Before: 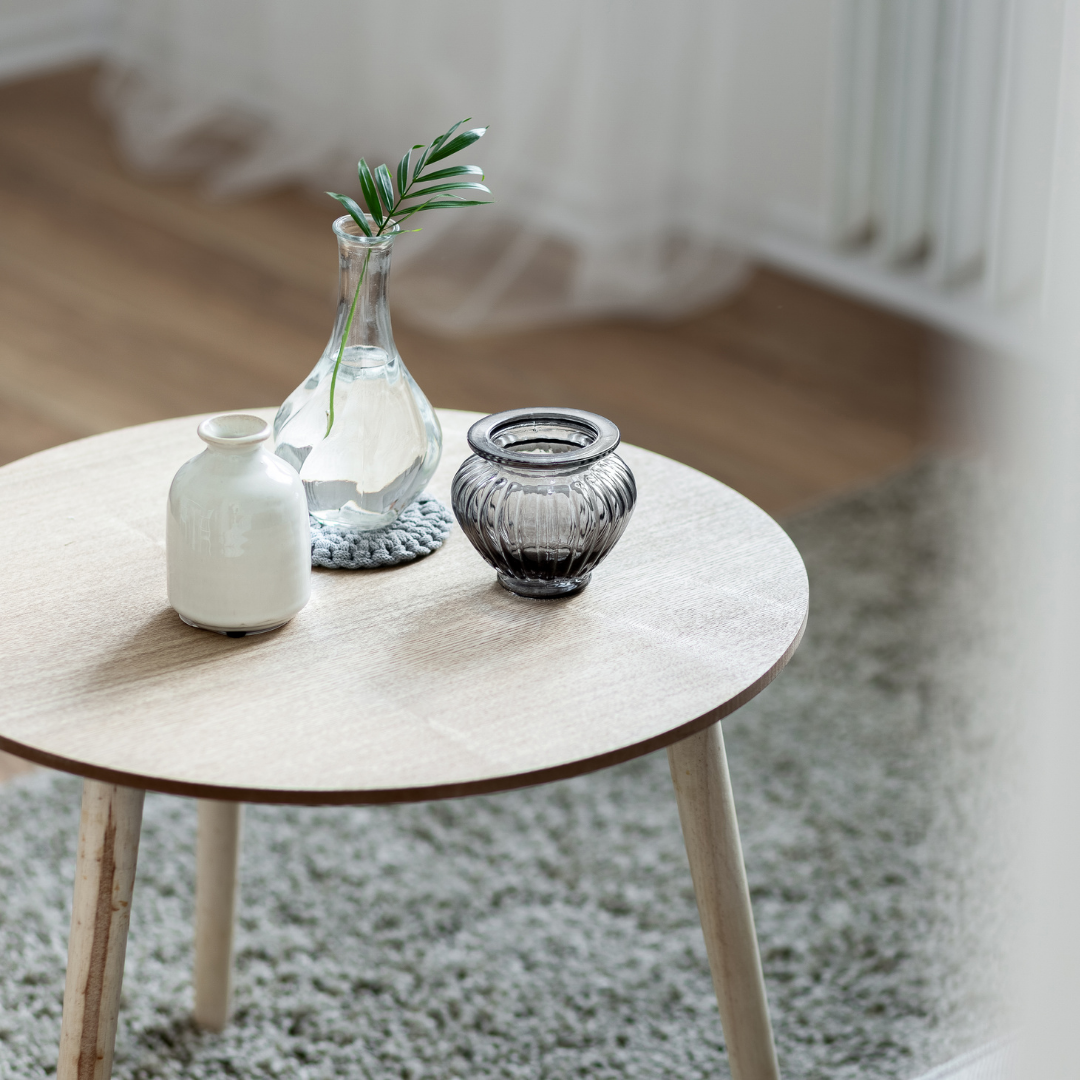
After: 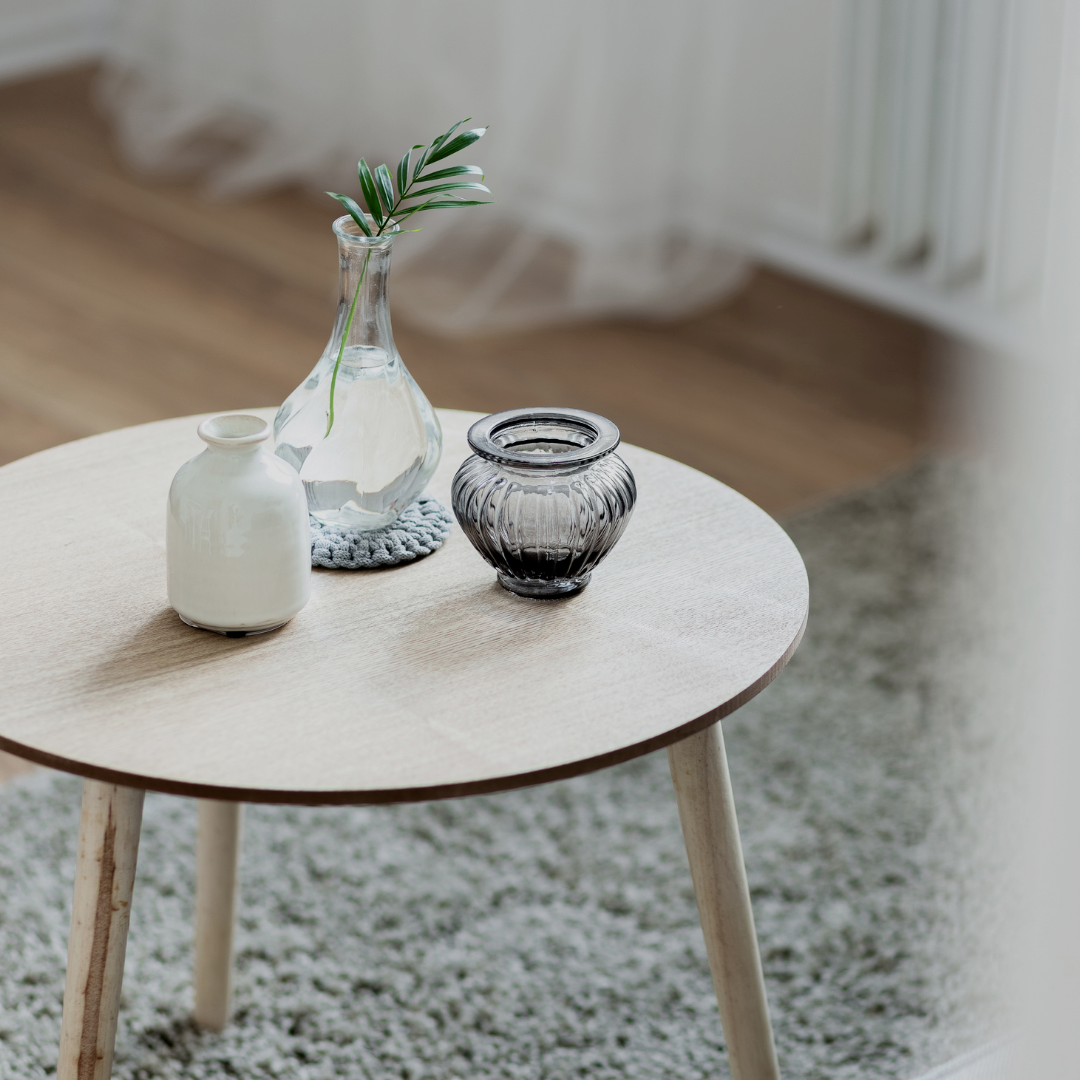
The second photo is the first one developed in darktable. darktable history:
filmic rgb: black relative exposure -7.97 EV, white relative exposure 3.79 EV, threshold 5.96 EV, hardness 4.35, enable highlight reconstruction true
